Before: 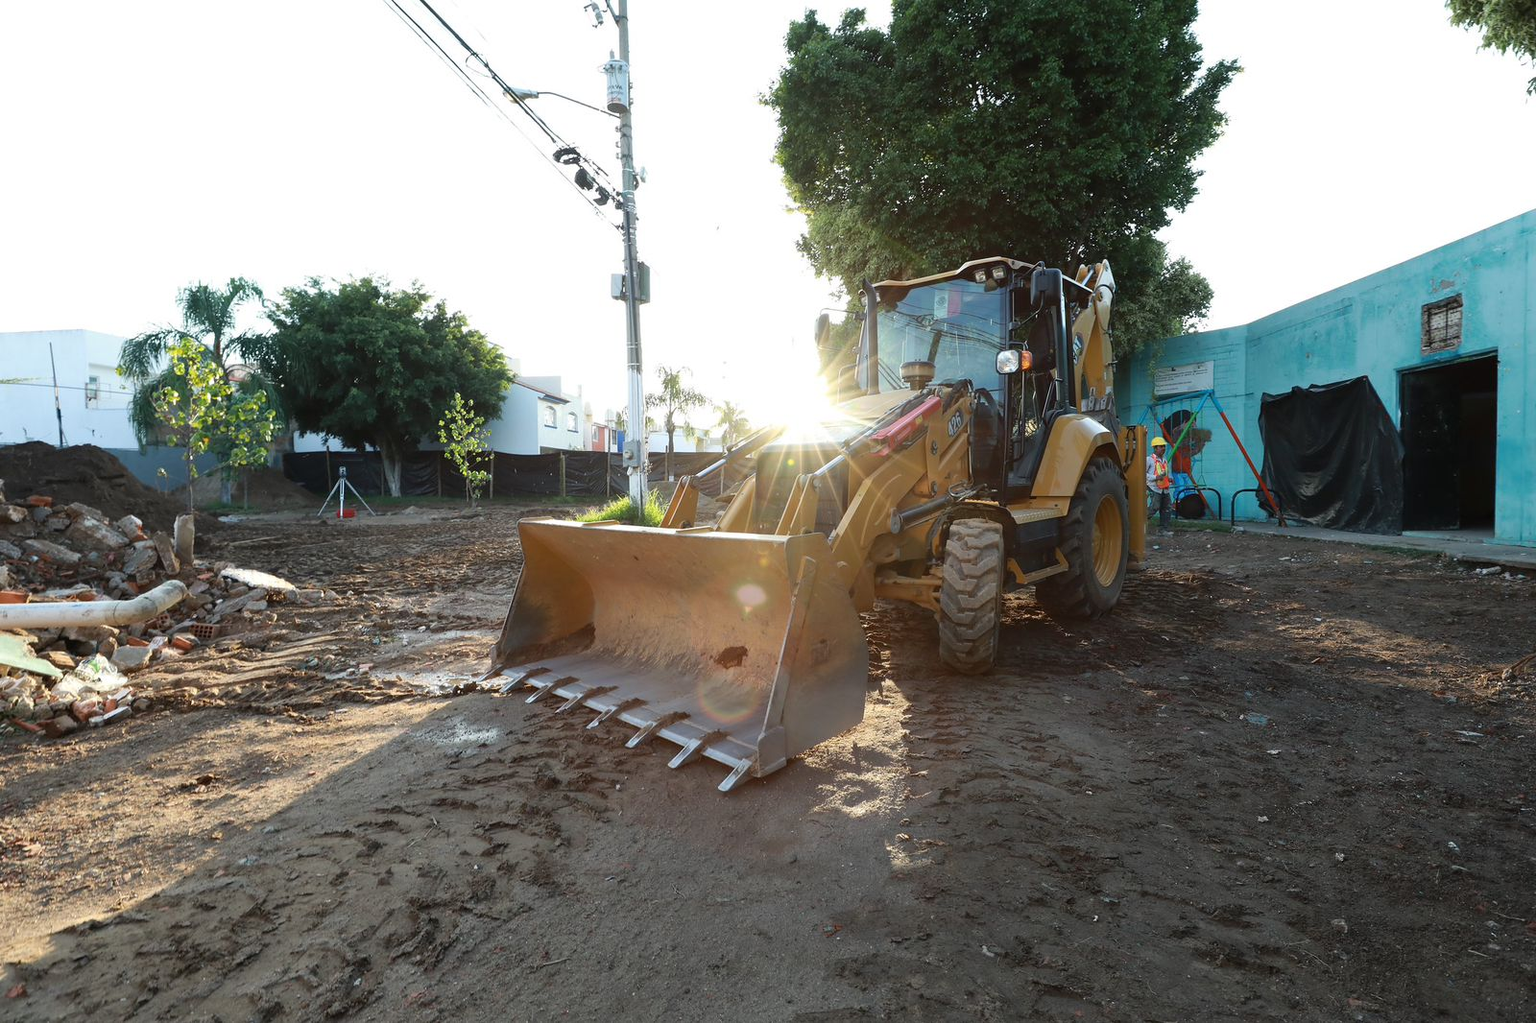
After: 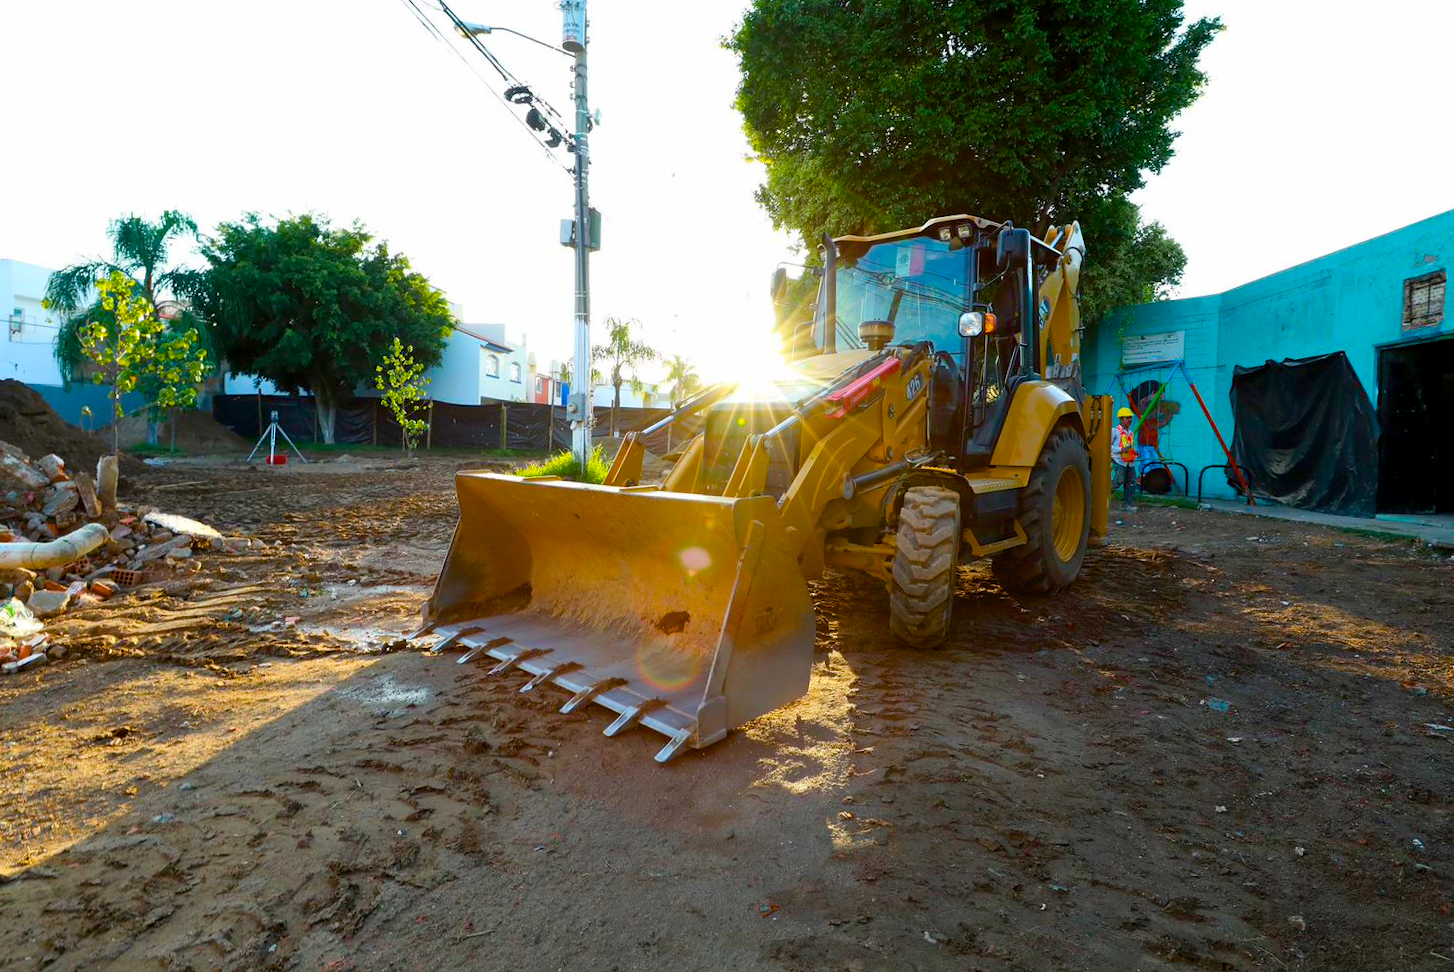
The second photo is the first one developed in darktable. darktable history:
color balance rgb: power › hue 71.22°, global offset › luminance -0.486%, perceptual saturation grading › global saturation 36.069%, perceptual saturation grading › shadows 34.585%, global vibrance 50.679%
crop and rotate: angle -1.86°, left 3.13%, top 3.647%, right 1.566%, bottom 0.694%
